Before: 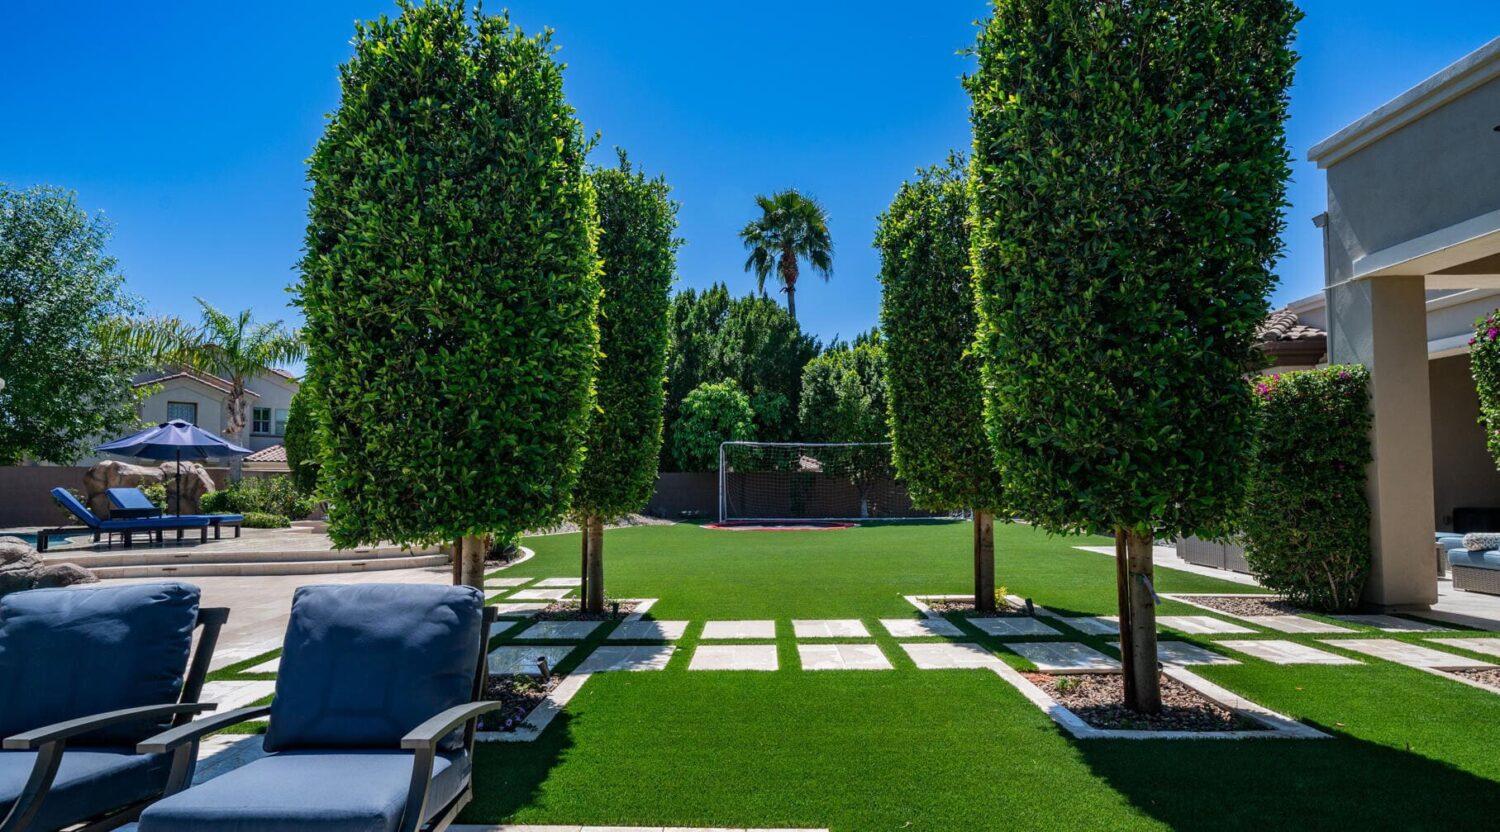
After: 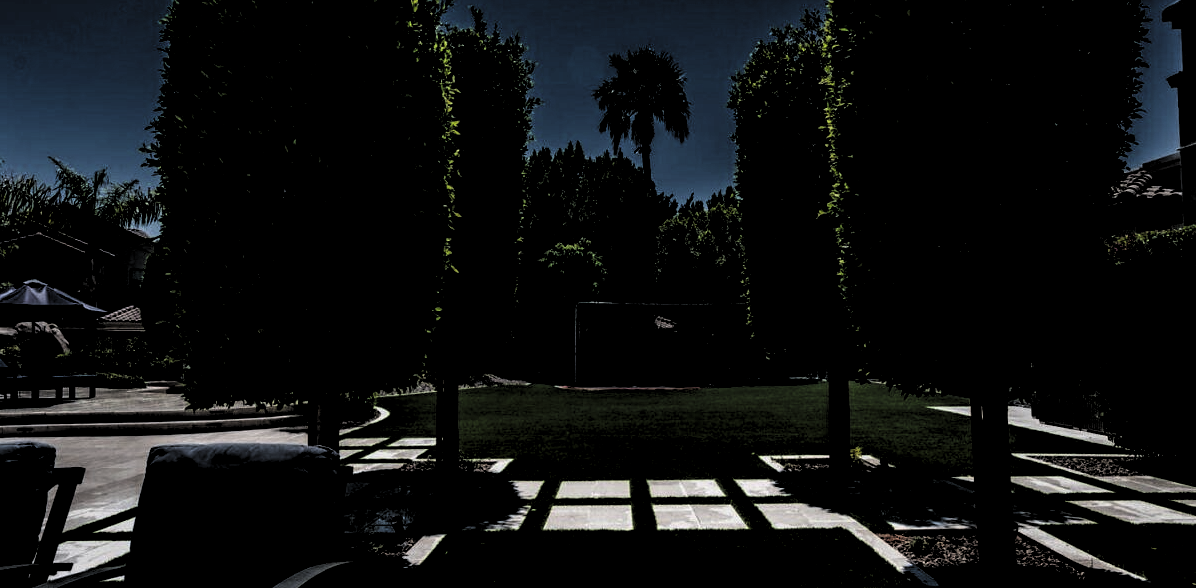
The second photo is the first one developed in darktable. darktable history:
levels: levels [0.514, 0.759, 1]
crop: left 9.687%, top 16.882%, right 10.514%, bottom 12.386%
